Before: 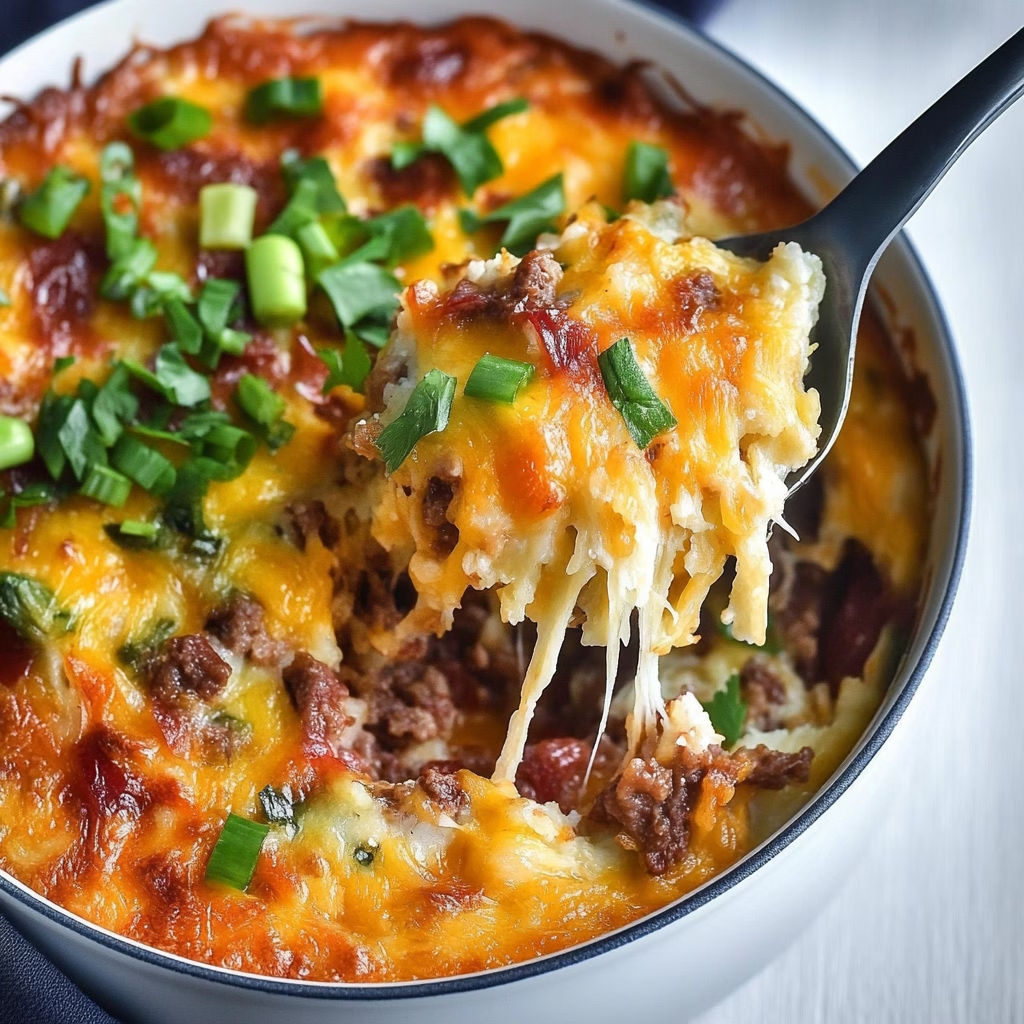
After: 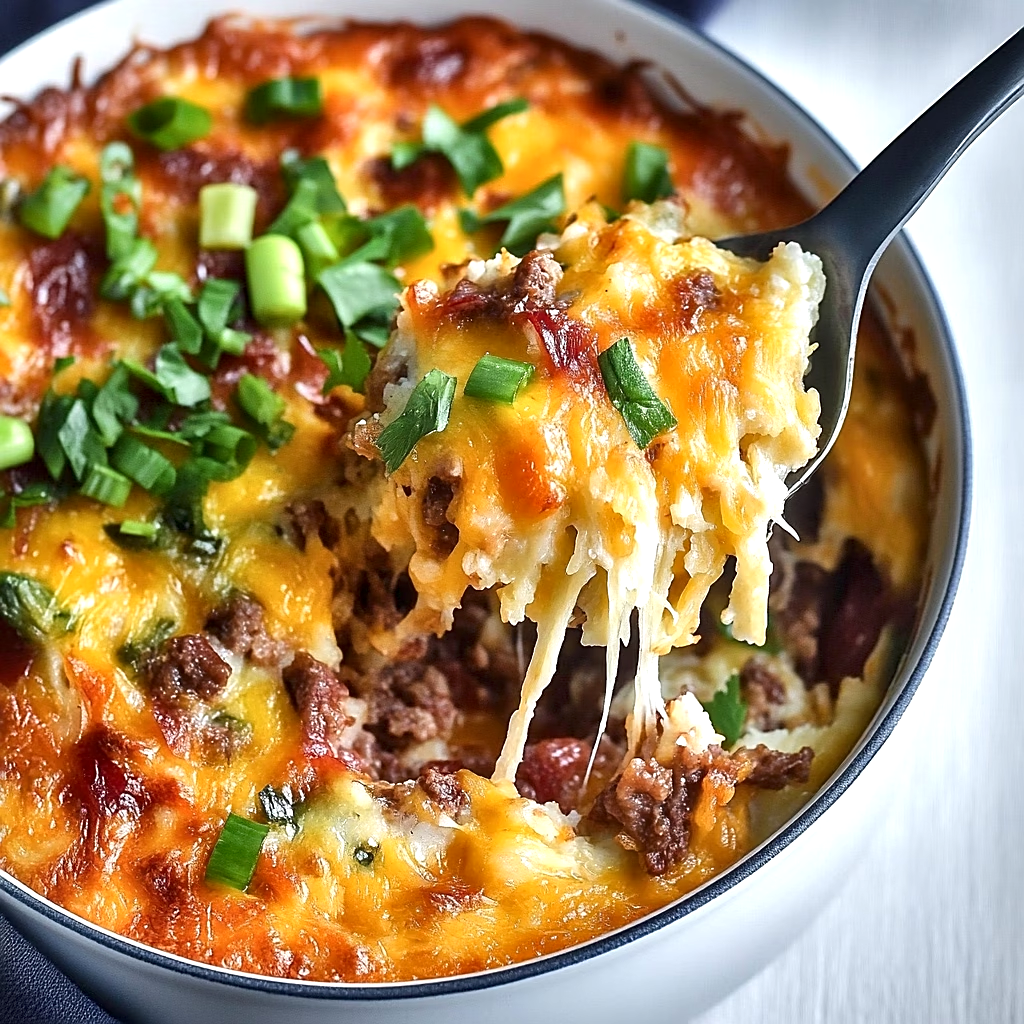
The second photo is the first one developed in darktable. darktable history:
local contrast: mode bilateral grid, contrast 20, coarseness 50, detail 141%, midtone range 0.2
exposure: exposure 0.2 EV, compensate highlight preservation false
sharpen: on, module defaults
